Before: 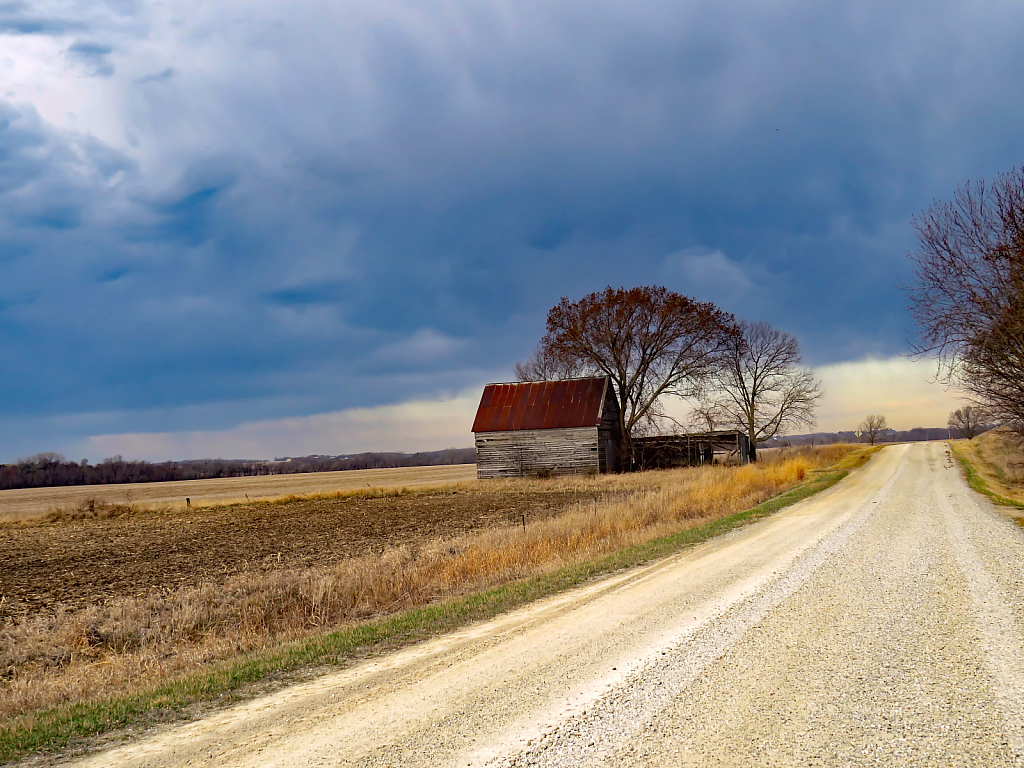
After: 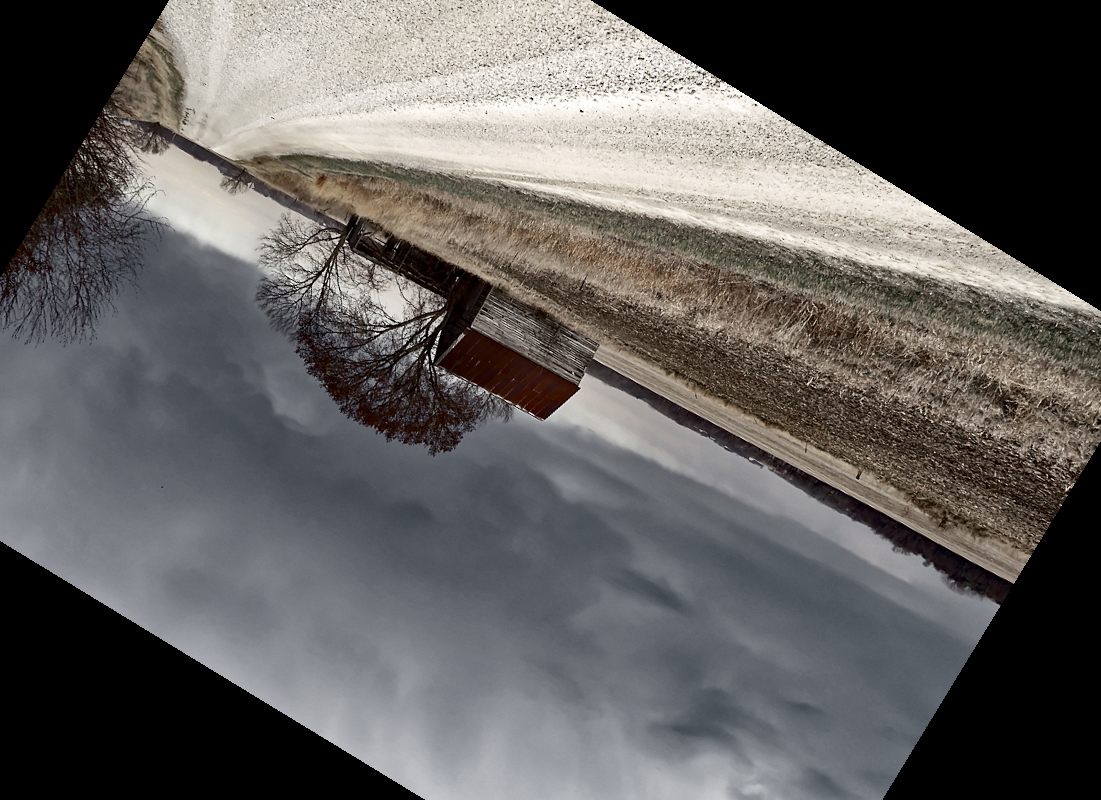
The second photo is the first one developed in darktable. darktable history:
tone equalizer: -8 EV -0.002 EV, -7 EV 0.004 EV, -6 EV -0.034 EV, -5 EV 0.02 EV, -4 EV -0.019 EV, -3 EV 0.008 EV, -2 EV -0.053 EV, -1 EV -0.284 EV, +0 EV -0.569 EV
crop and rotate: angle 148.66°, left 9.112%, top 15.672%, right 4.442%, bottom 17.003%
color correction: highlights b* -0.03, saturation 0.322
contrast brightness saturation: contrast 0.188, brightness -0.222, saturation 0.109
color zones: curves: ch0 [(0, 0.48) (0.209, 0.398) (0.305, 0.332) (0.429, 0.493) (0.571, 0.5) (0.714, 0.5) (0.857, 0.5) (1, 0.48)]; ch1 [(0, 0.736) (0.143, 0.625) (0.225, 0.371) (0.429, 0.256) (0.571, 0.241) (0.714, 0.213) (0.857, 0.48) (1, 0.736)]; ch2 [(0, 0.448) (0.143, 0.498) (0.286, 0.5) (0.429, 0.5) (0.571, 0.5) (0.714, 0.5) (0.857, 0.5) (1, 0.448)]
exposure: black level correction 0, exposure 0.702 EV, compensate highlight preservation false
